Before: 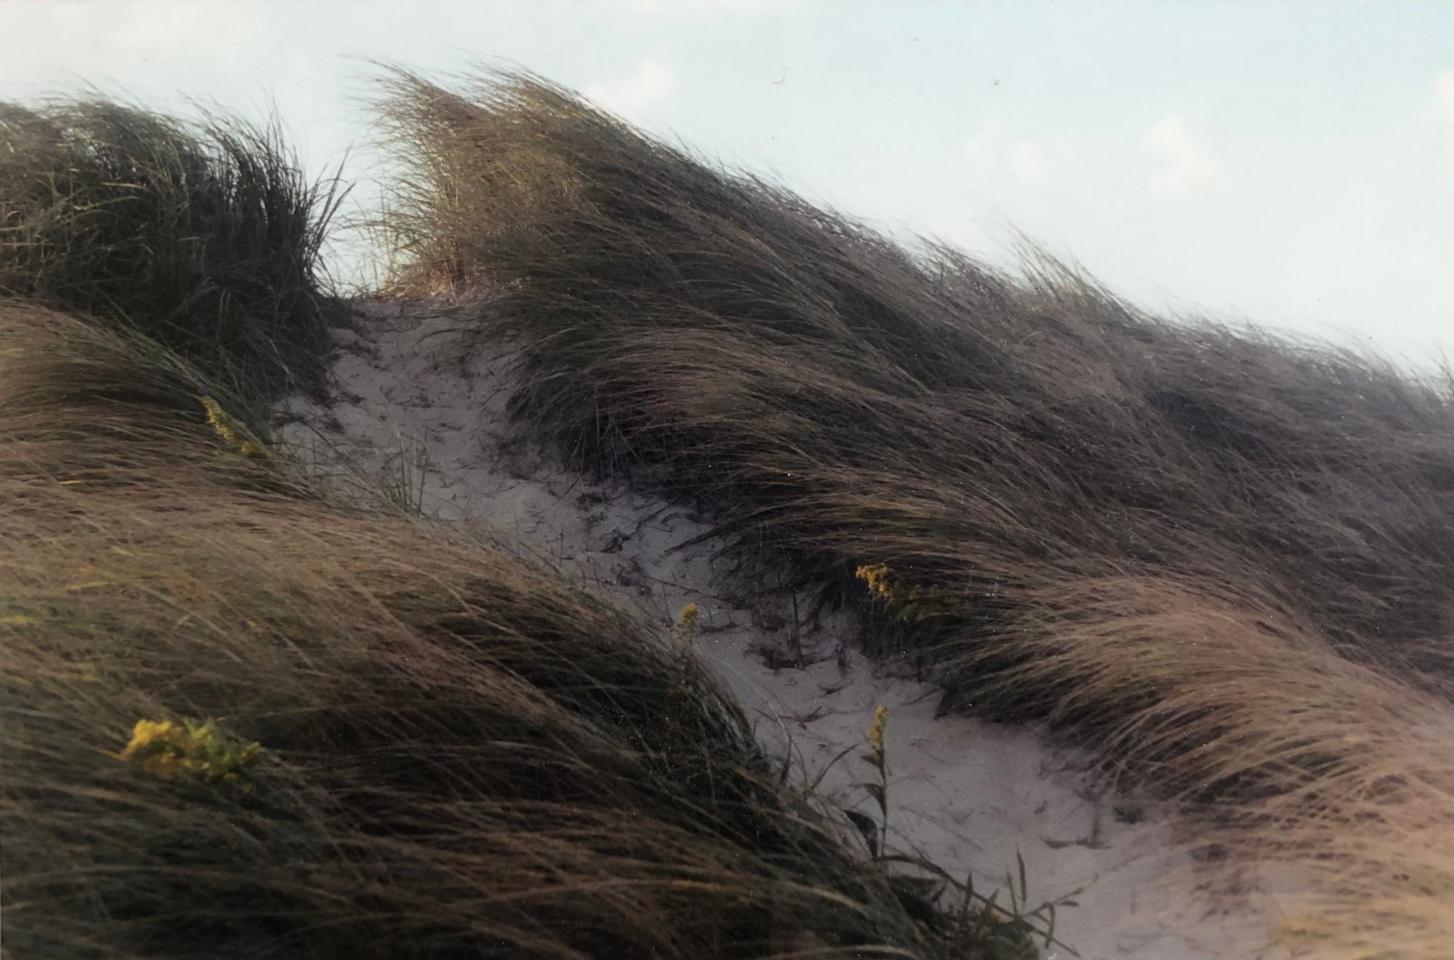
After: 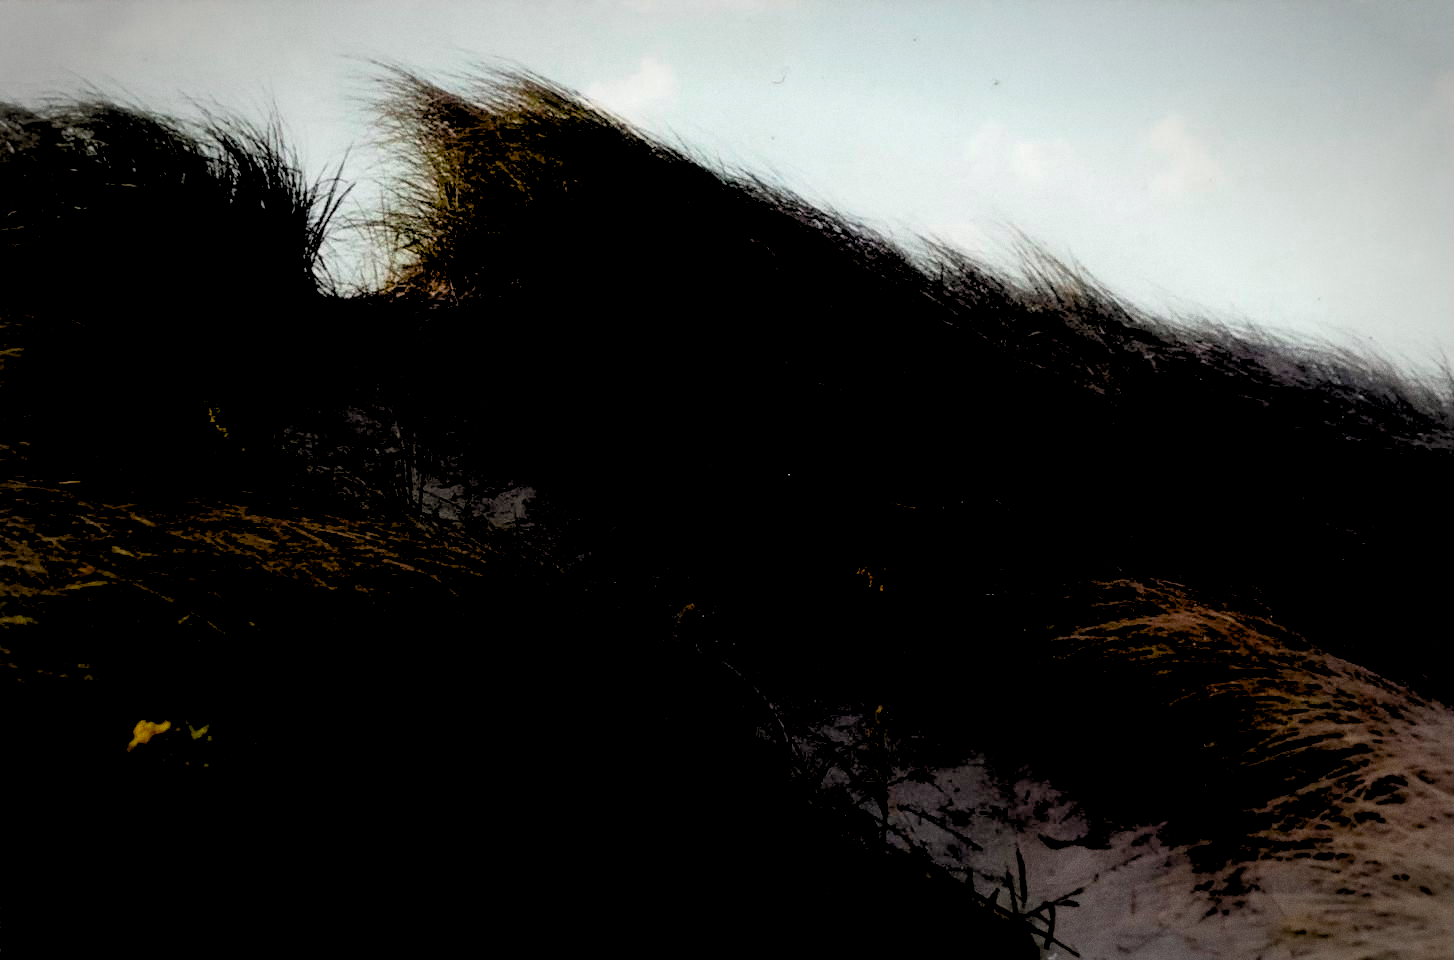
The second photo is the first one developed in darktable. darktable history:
rgb levels: levels [[0.034, 0.472, 0.904], [0, 0.5, 1], [0, 0.5, 1]]
vignetting: automatic ratio true
exposure: black level correction 0.1, exposure -0.092 EV, compensate highlight preservation false
grain: coarseness 0.47 ISO
